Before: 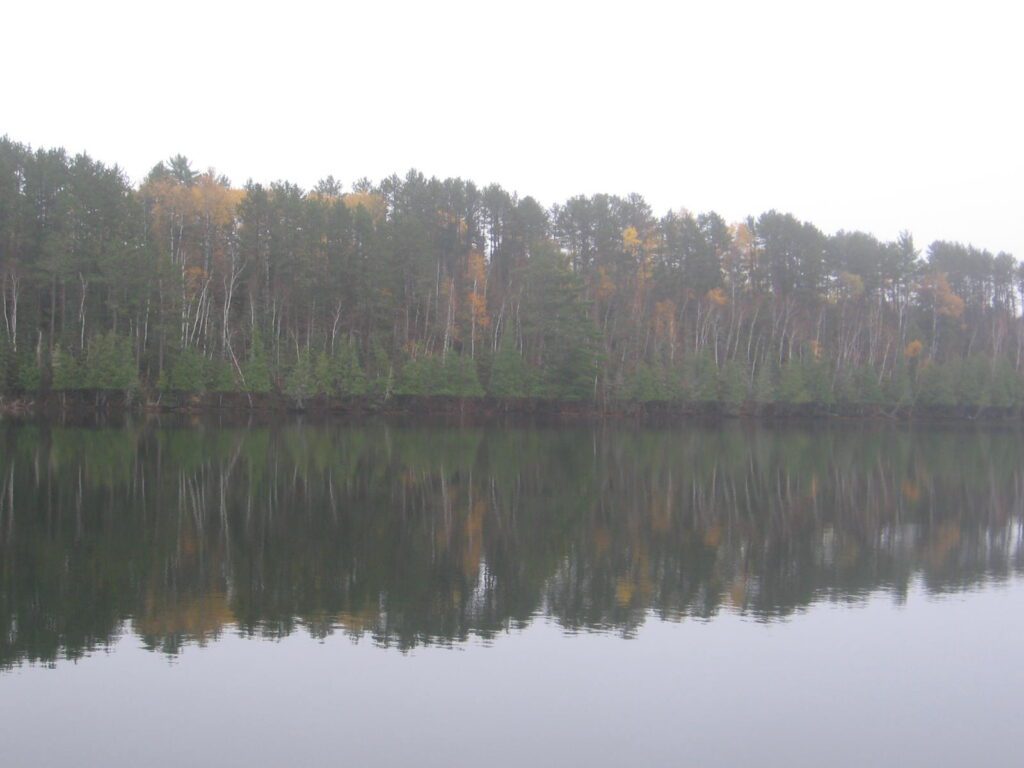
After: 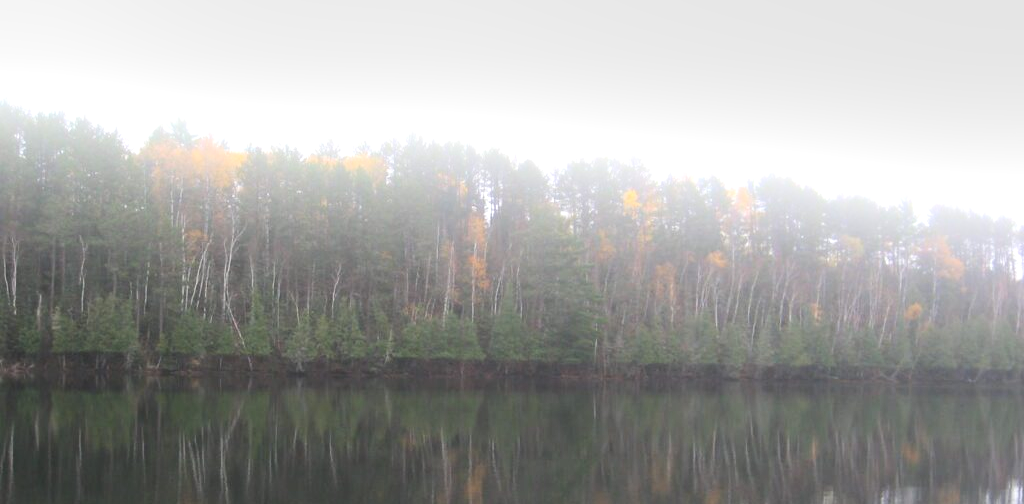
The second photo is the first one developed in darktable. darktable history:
bloom: on, module defaults
tone equalizer: -8 EV -0.75 EV, -7 EV -0.7 EV, -6 EV -0.6 EV, -5 EV -0.4 EV, -3 EV 0.4 EV, -2 EV 0.6 EV, -1 EV 0.7 EV, +0 EV 0.75 EV, edges refinement/feathering 500, mask exposure compensation -1.57 EV, preserve details no
crop and rotate: top 4.848%, bottom 29.503%
